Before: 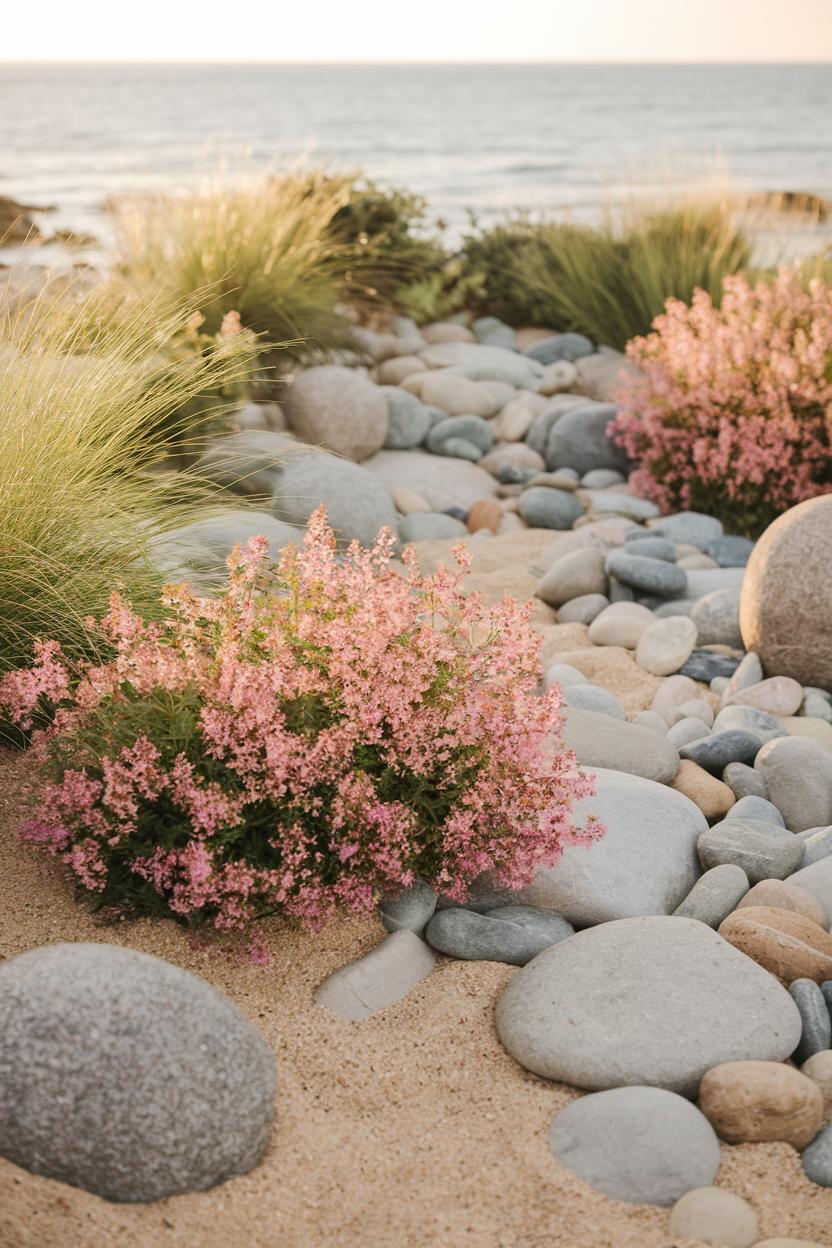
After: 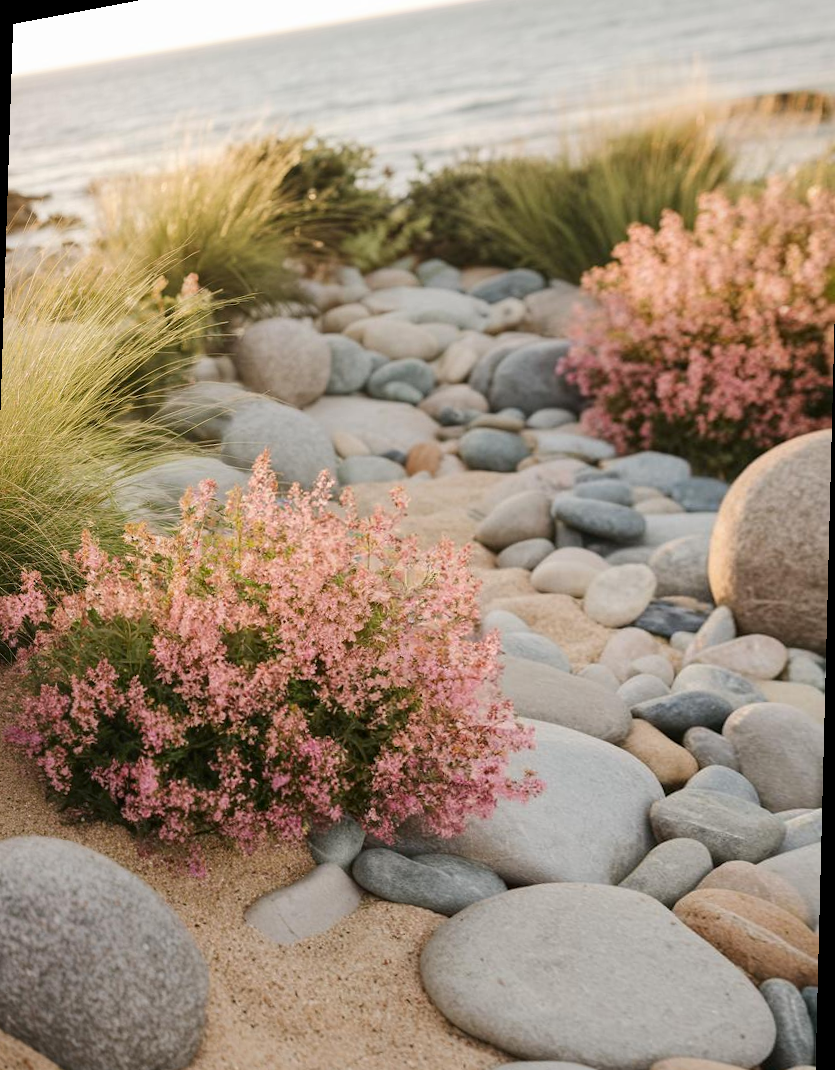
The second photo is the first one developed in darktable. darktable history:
rotate and perspective: rotation 1.69°, lens shift (vertical) -0.023, lens shift (horizontal) -0.291, crop left 0.025, crop right 0.988, crop top 0.092, crop bottom 0.842
contrast brightness saturation: contrast 0.03, brightness -0.04
